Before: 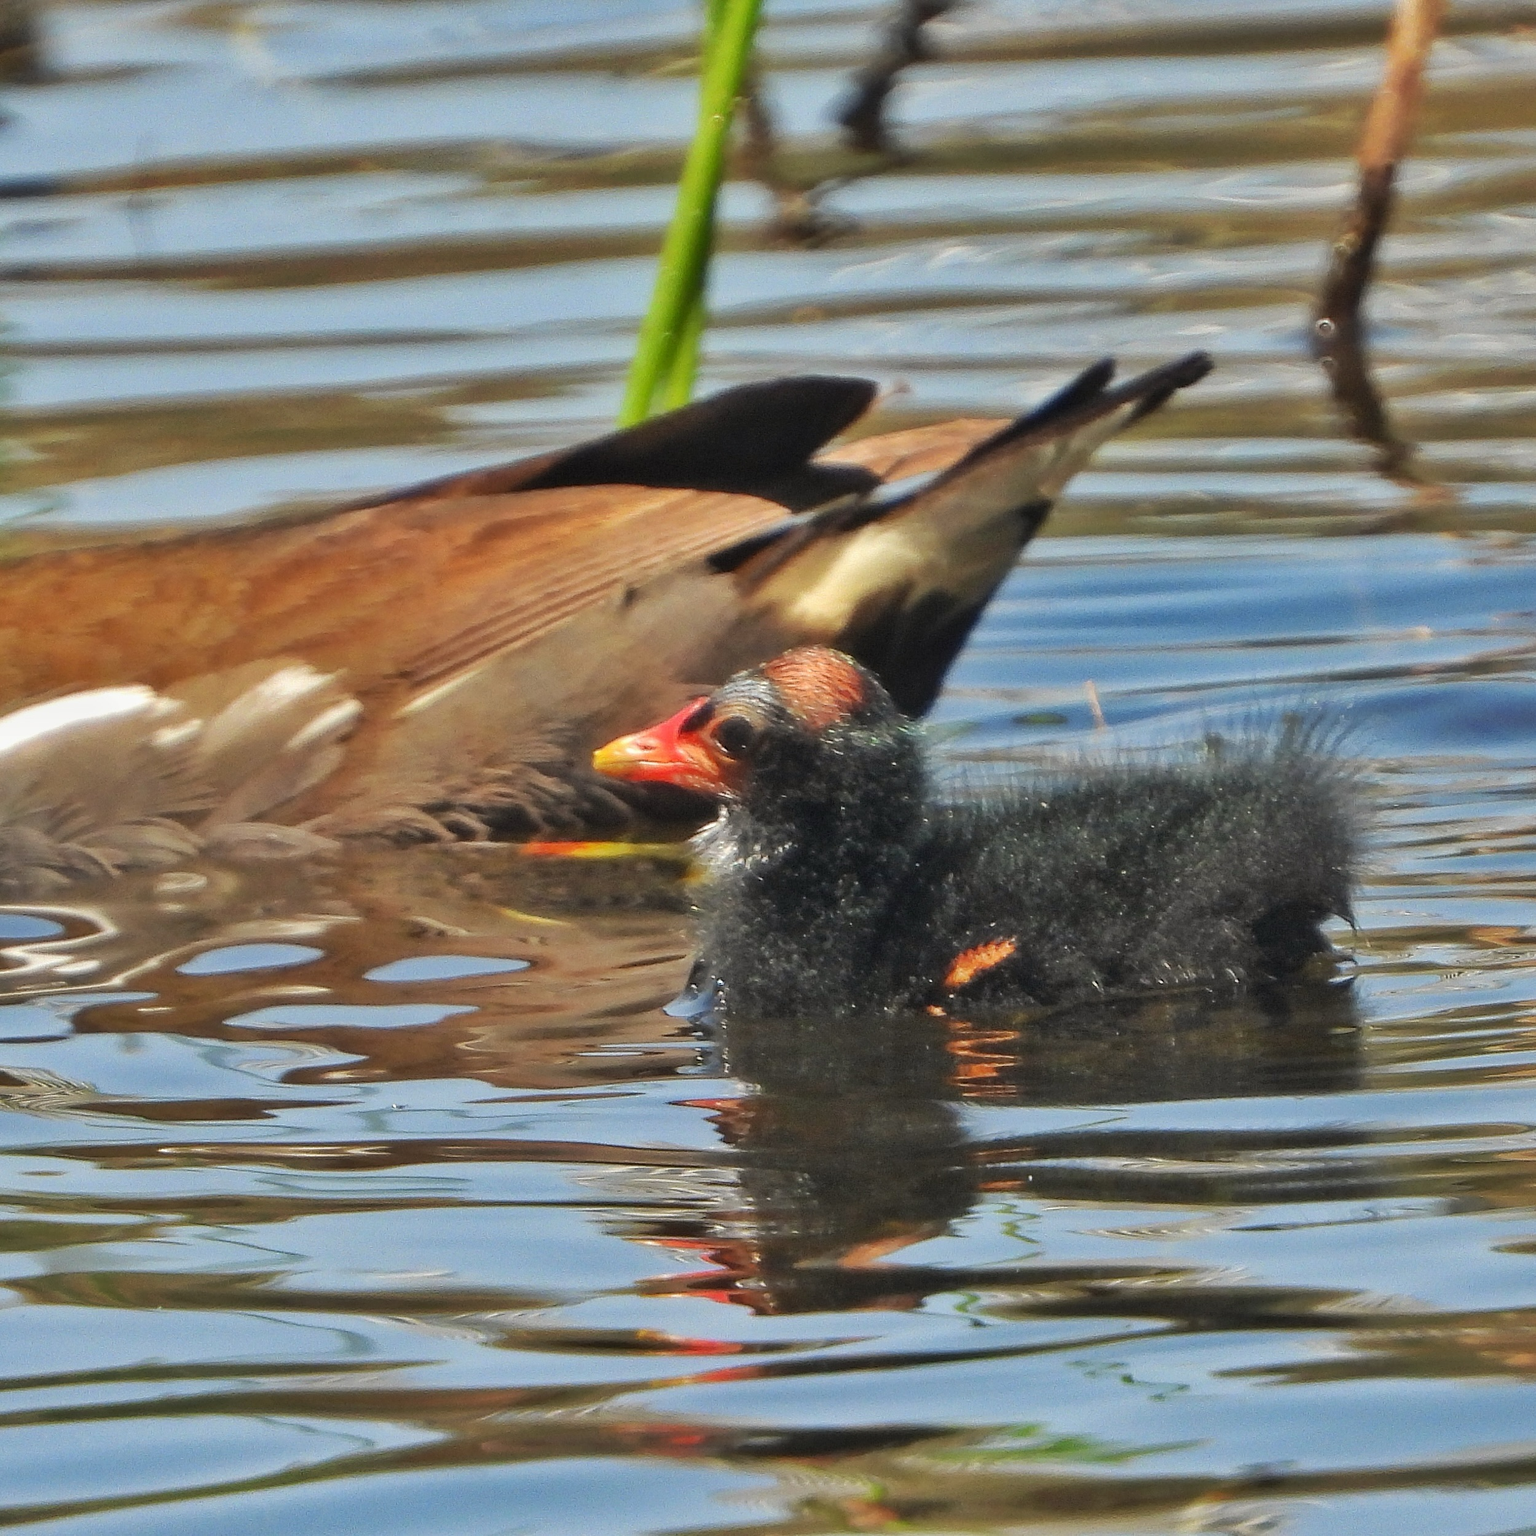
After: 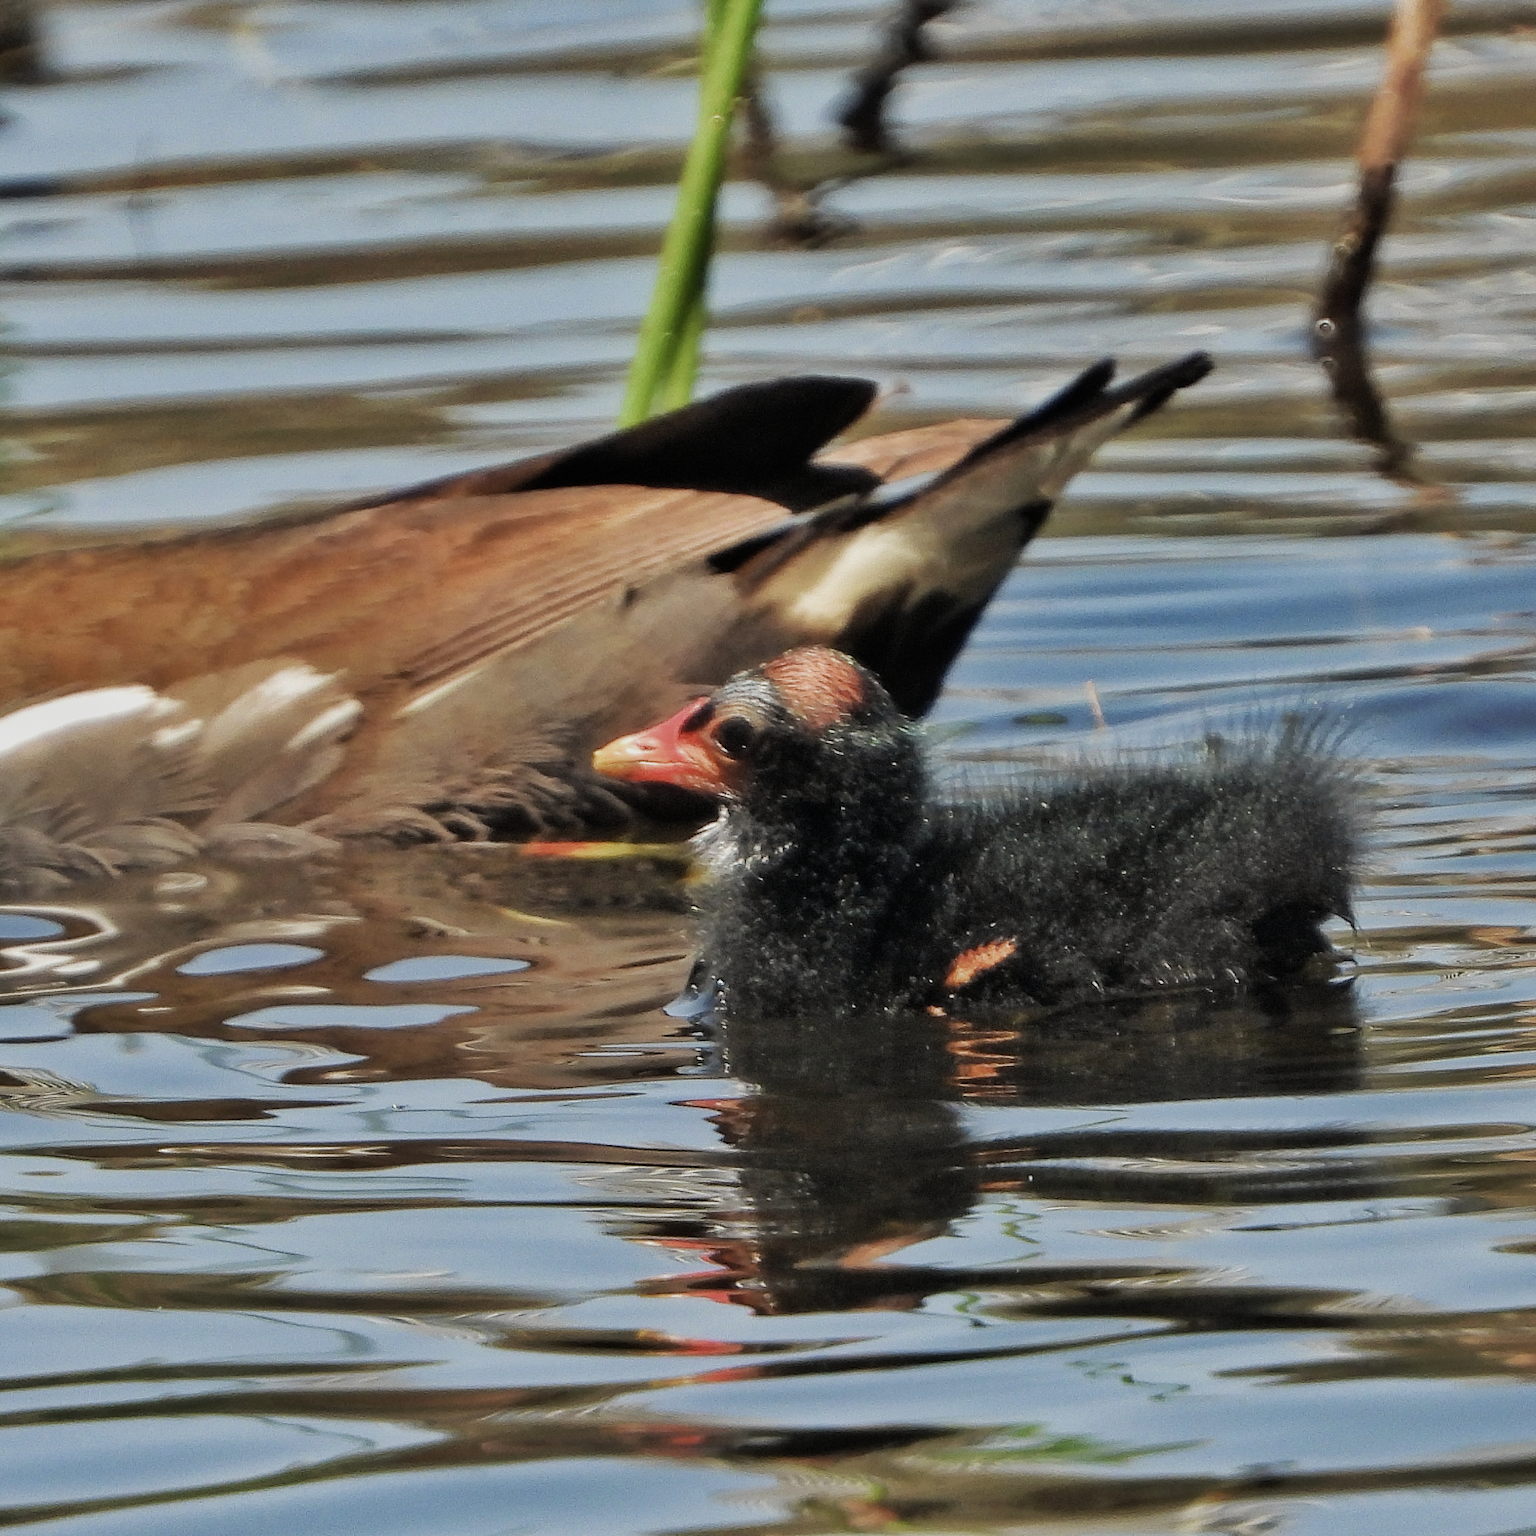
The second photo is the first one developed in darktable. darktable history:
filmic rgb: middle gray luminance 21.73%, black relative exposure -14 EV, white relative exposure 2.96 EV, threshold 6 EV, target black luminance 0%, hardness 8.81, latitude 59.69%, contrast 1.208, highlights saturation mix 5%, shadows ↔ highlights balance 41.6%, add noise in highlights 0, color science v3 (2019), use custom middle-gray values true, iterations of high-quality reconstruction 0, contrast in highlights soft, enable highlight reconstruction true
contrast brightness saturation: saturation -0.17
